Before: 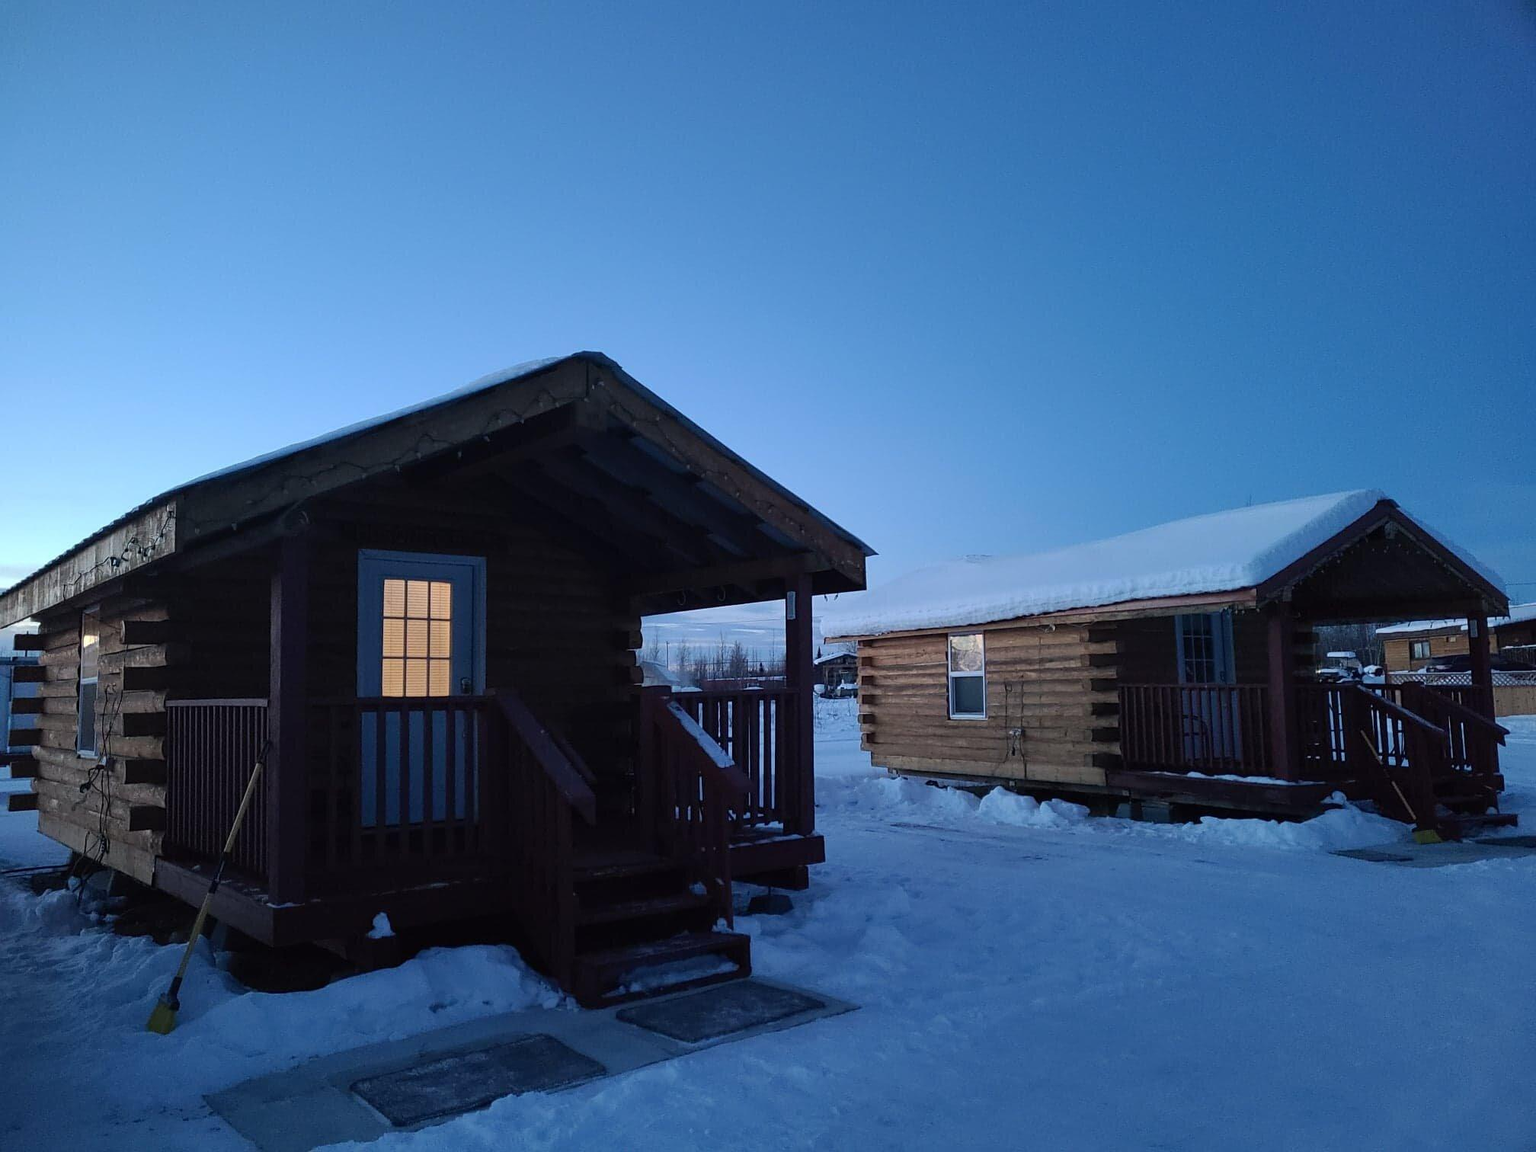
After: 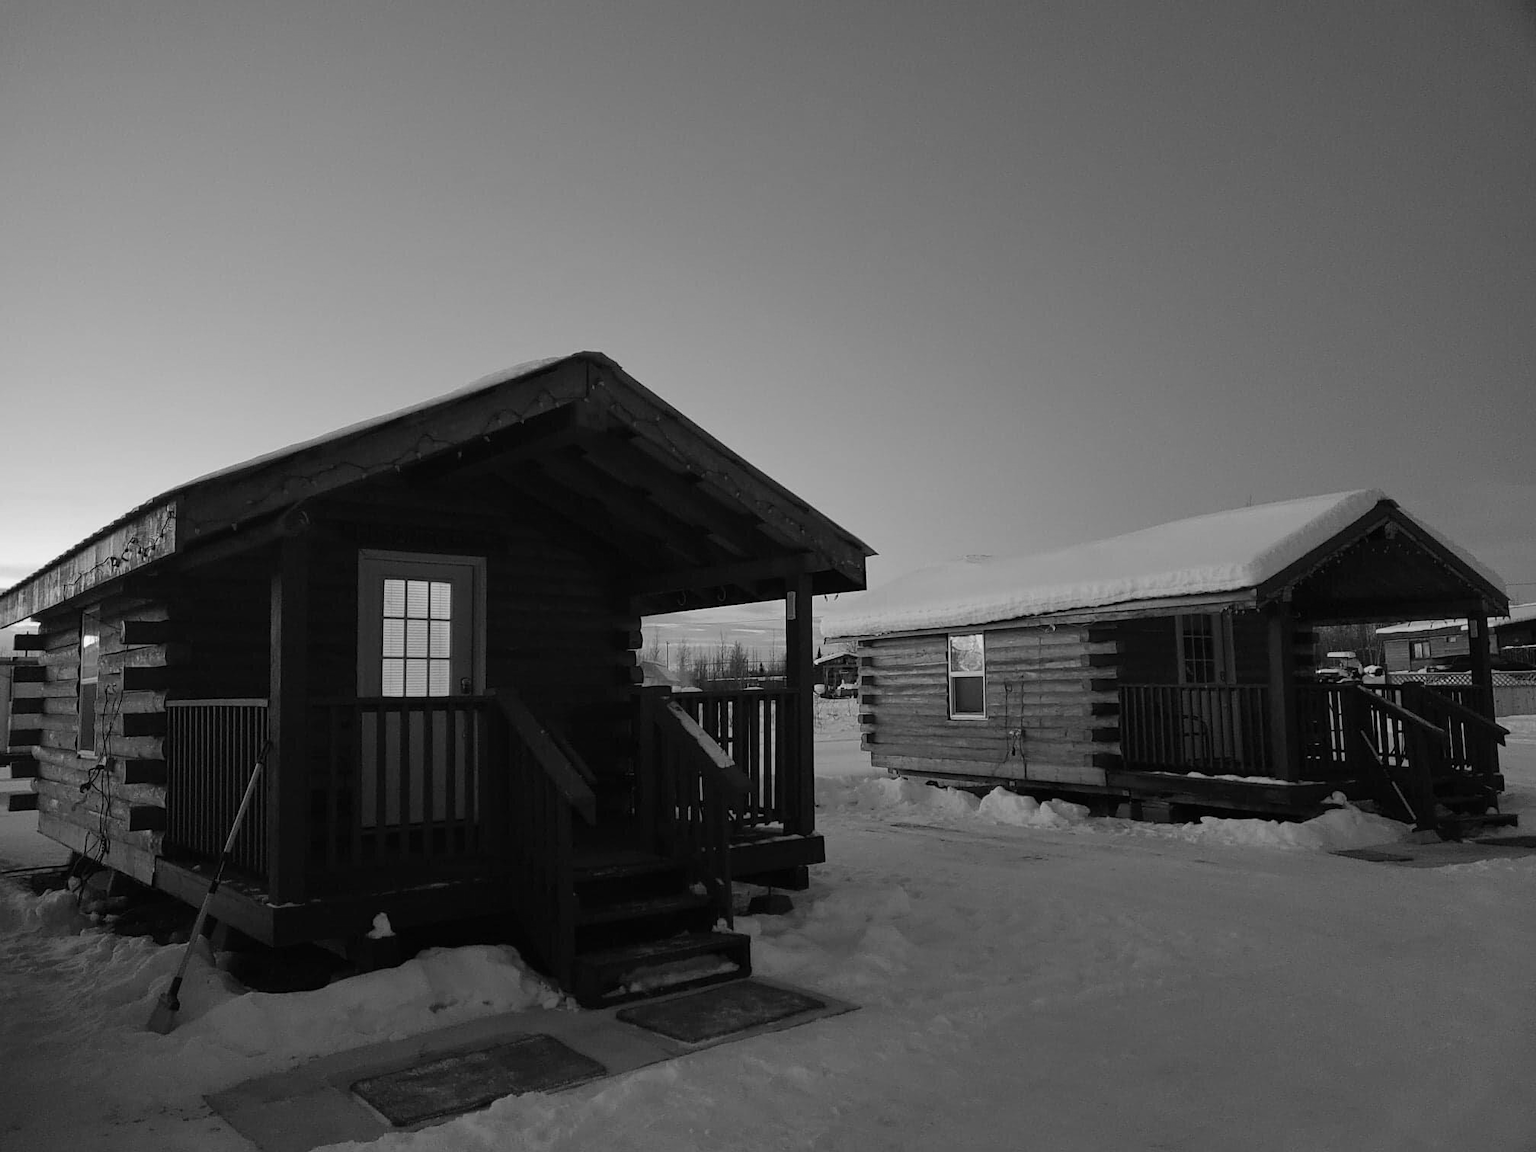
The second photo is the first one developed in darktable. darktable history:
monochrome: a 32, b 64, size 2.3
base curve: exposure shift 0, preserve colors none
white balance: red 0.978, blue 0.999
